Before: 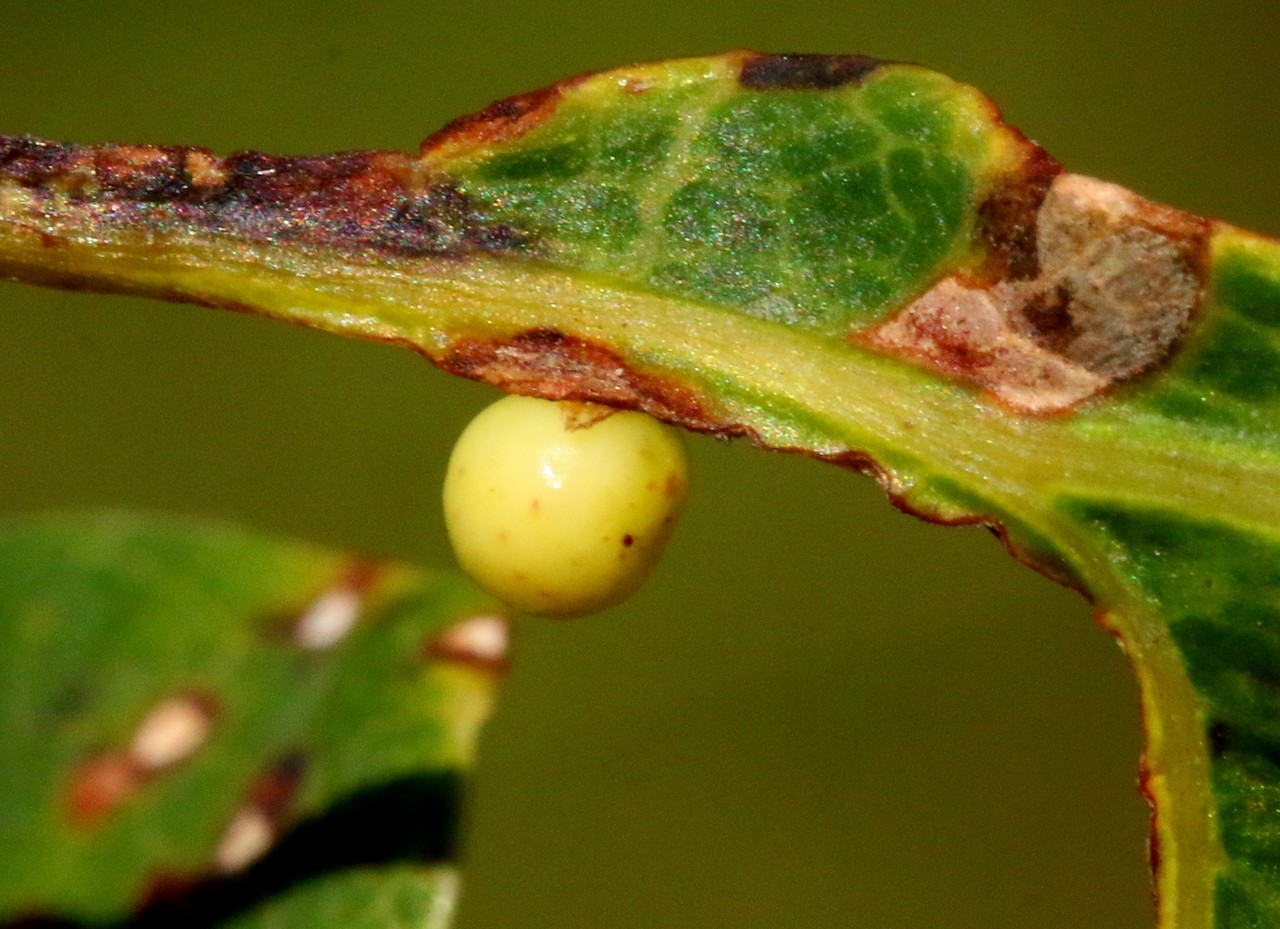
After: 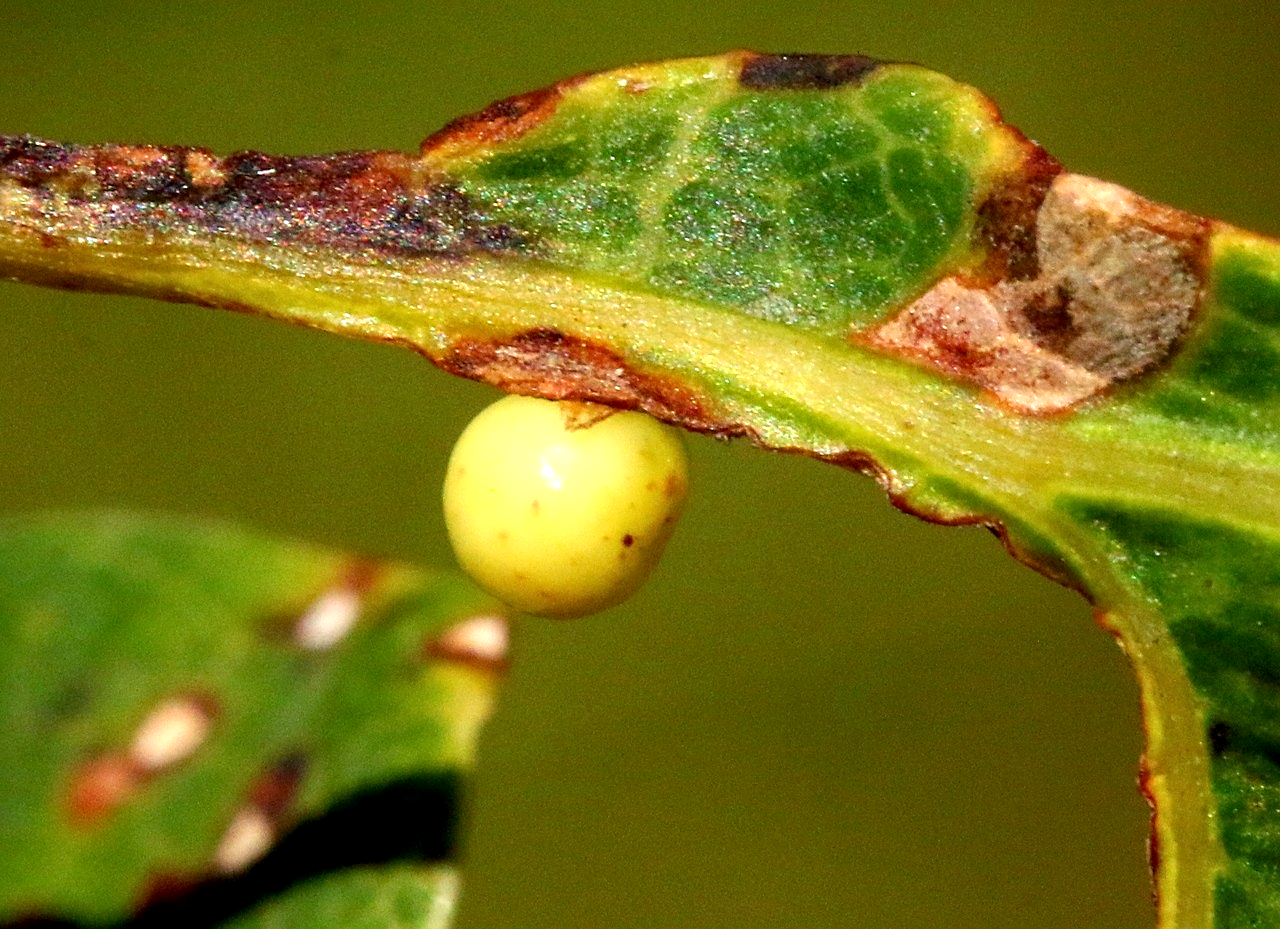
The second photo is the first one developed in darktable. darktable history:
exposure: black level correction 0.001, exposure 0.499 EV, compensate highlight preservation false
sharpen: amount 0.492
local contrast: highlights 102%, shadows 97%, detail 119%, midtone range 0.2
